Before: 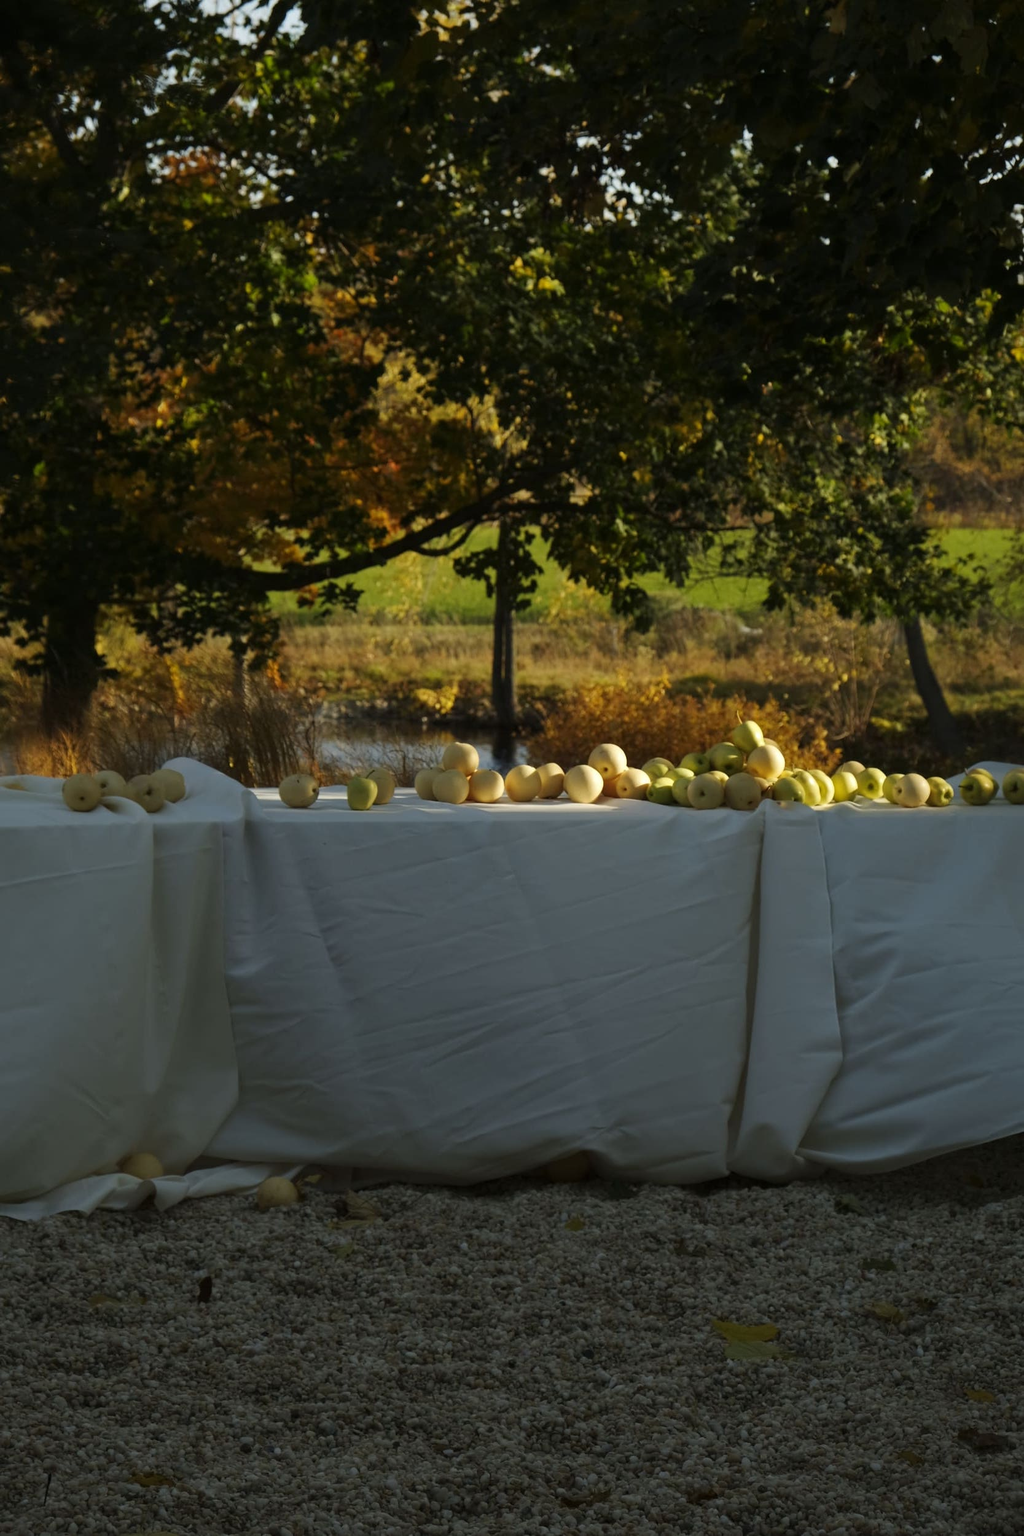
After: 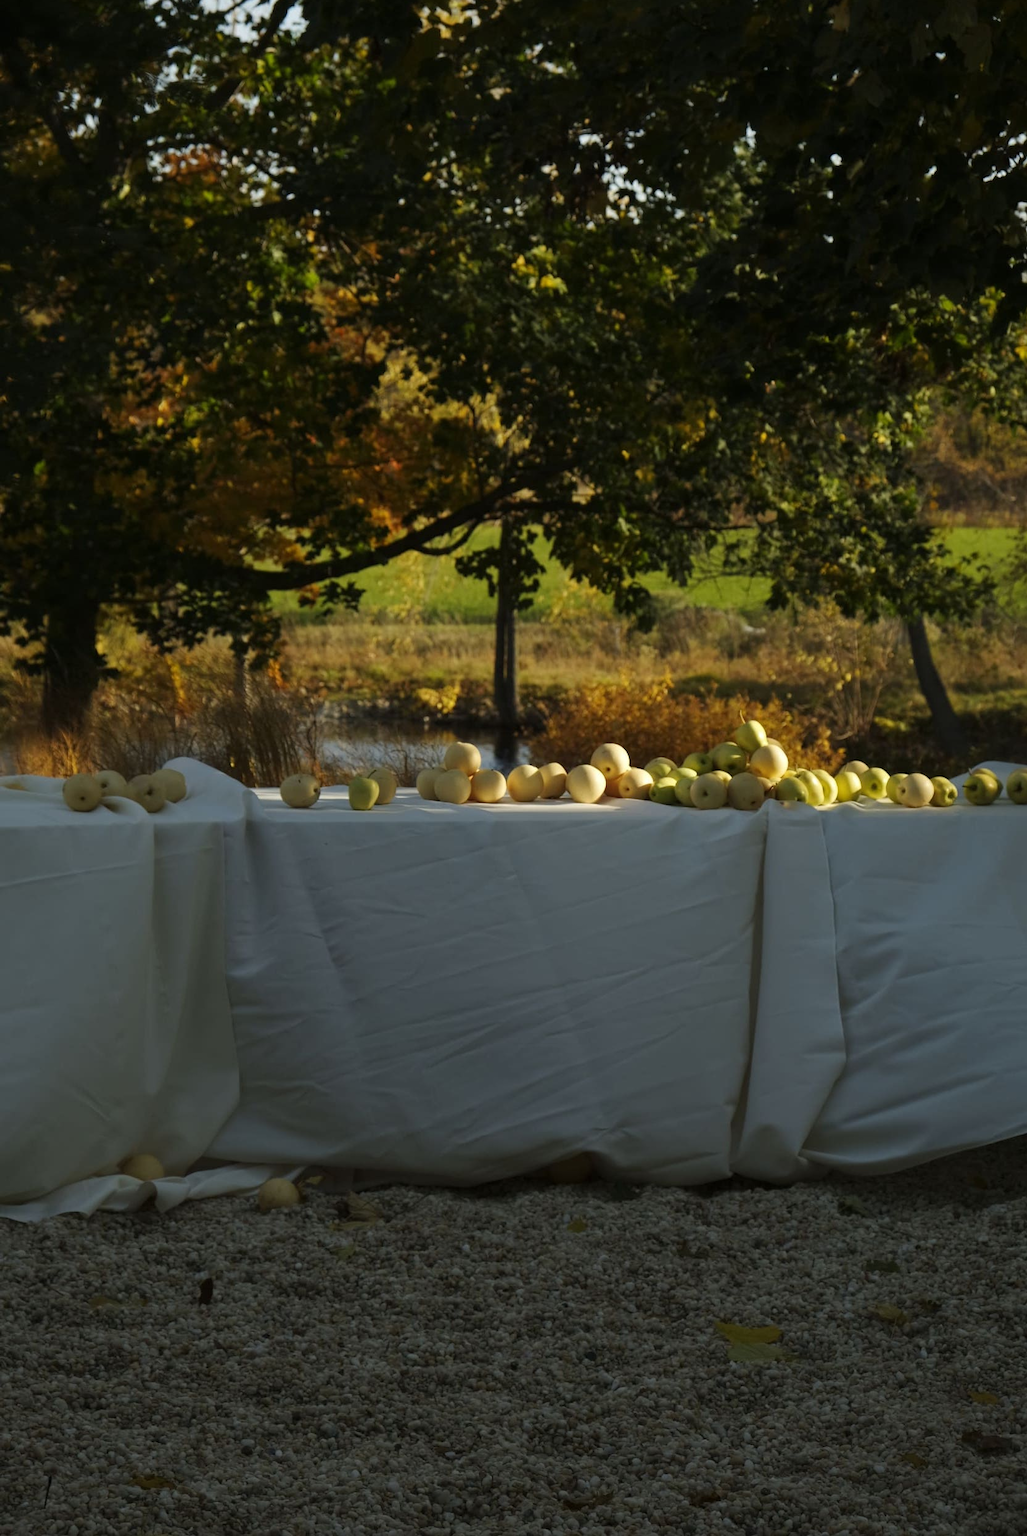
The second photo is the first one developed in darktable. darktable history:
crop: top 0.221%, bottom 0.105%
